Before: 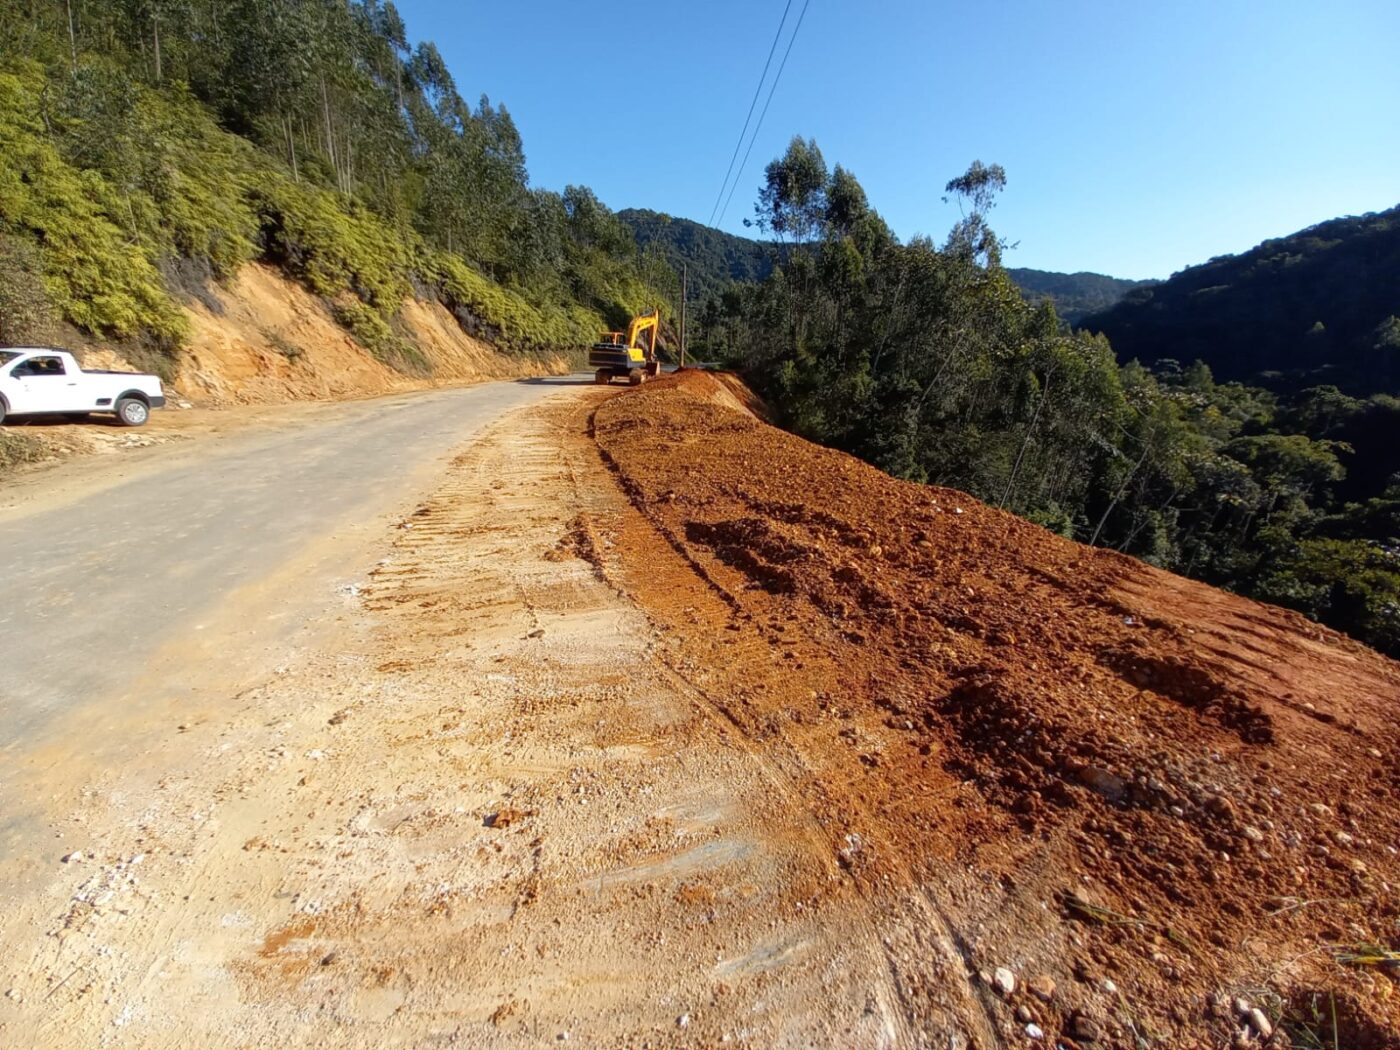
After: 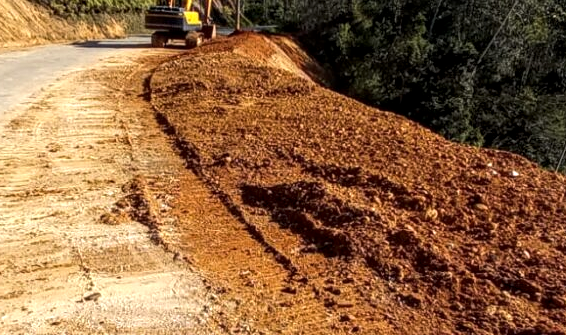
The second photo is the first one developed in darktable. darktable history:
local contrast: detail 130%
tone equalizer: -8 EV -0.417 EV, -7 EV -0.389 EV, -6 EV -0.333 EV, -5 EV -0.222 EV, -3 EV 0.222 EV, -2 EV 0.333 EV, -1 EV 0.389 EV, +0 EV 0.417 EV, edges refinement/feathering 500, mask exposure compensation -1.57 EV, preserve details no
crop: left 31.751%, top 32.172%, right 27.8%, bottom 35.83%
